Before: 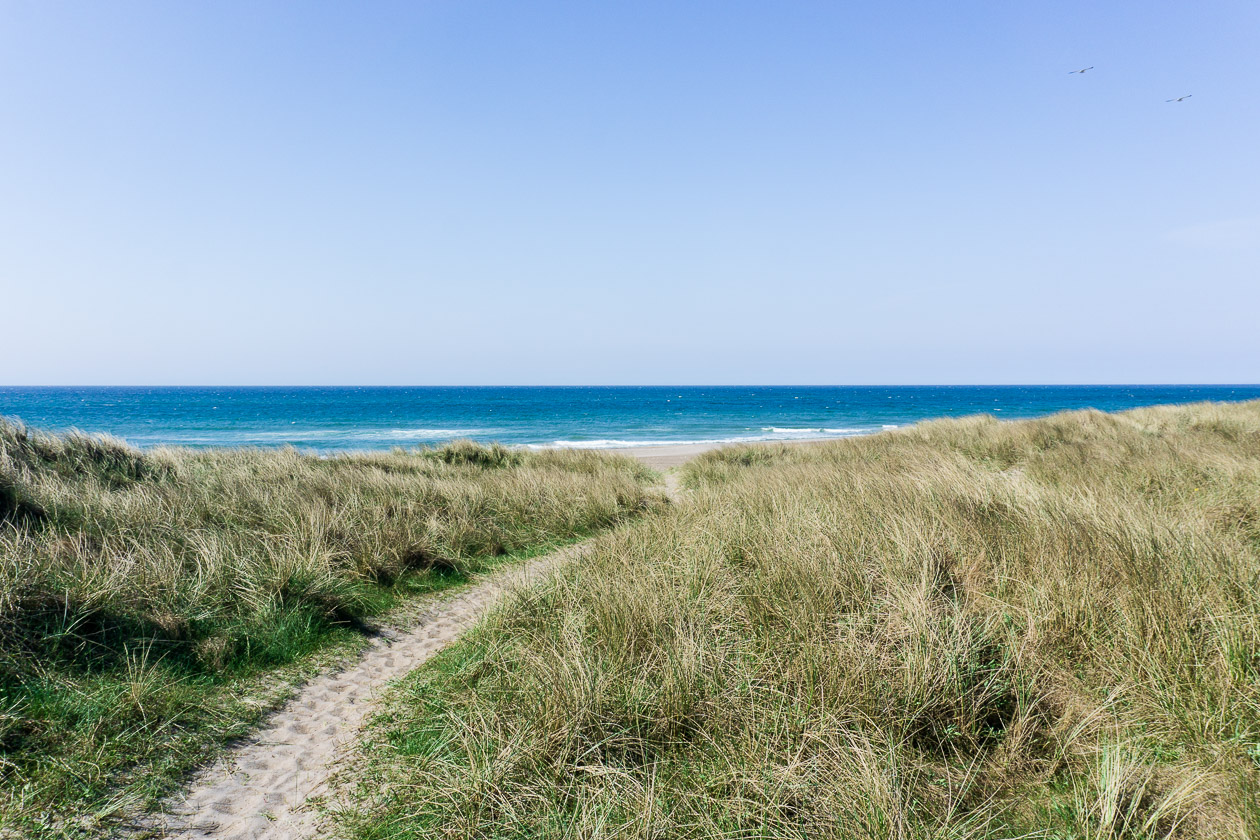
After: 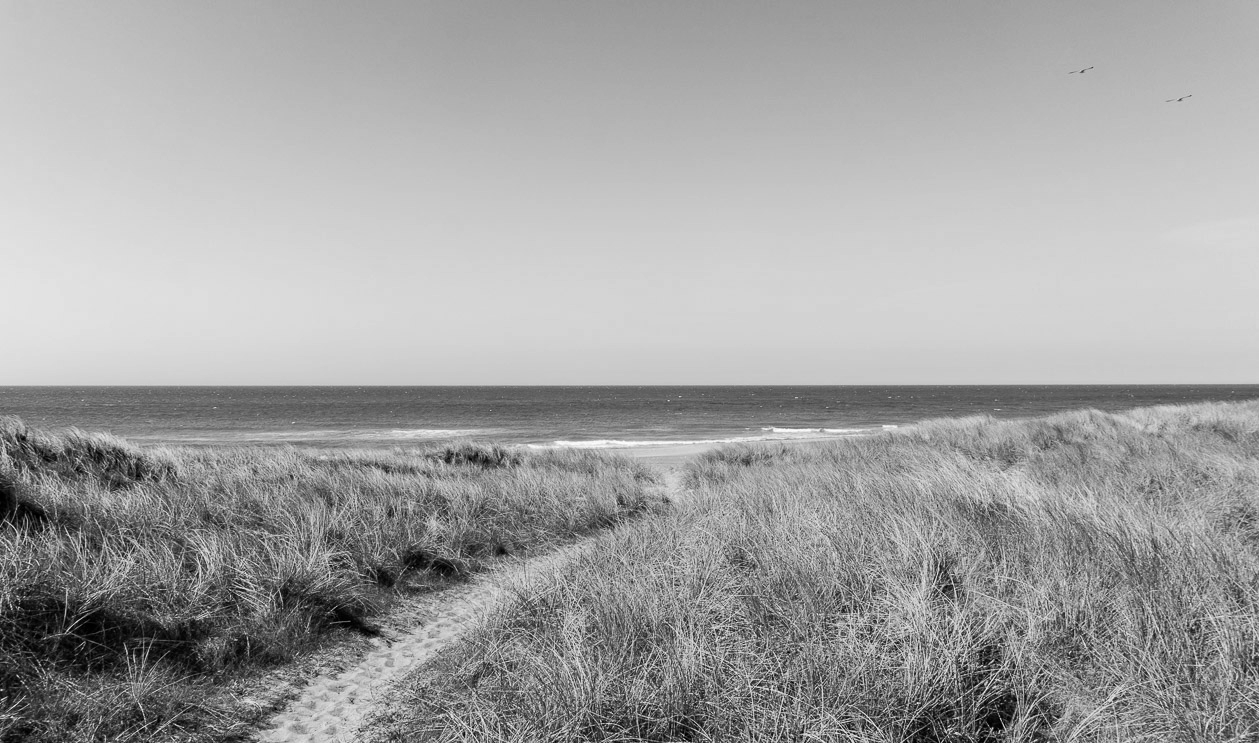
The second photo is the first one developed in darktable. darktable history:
monochrome: size 1
crop and rotate: top 0%, bottom 11.49%
haze removal: strength 0.29, distance 0.25, compatibility mode true, adaptive false
